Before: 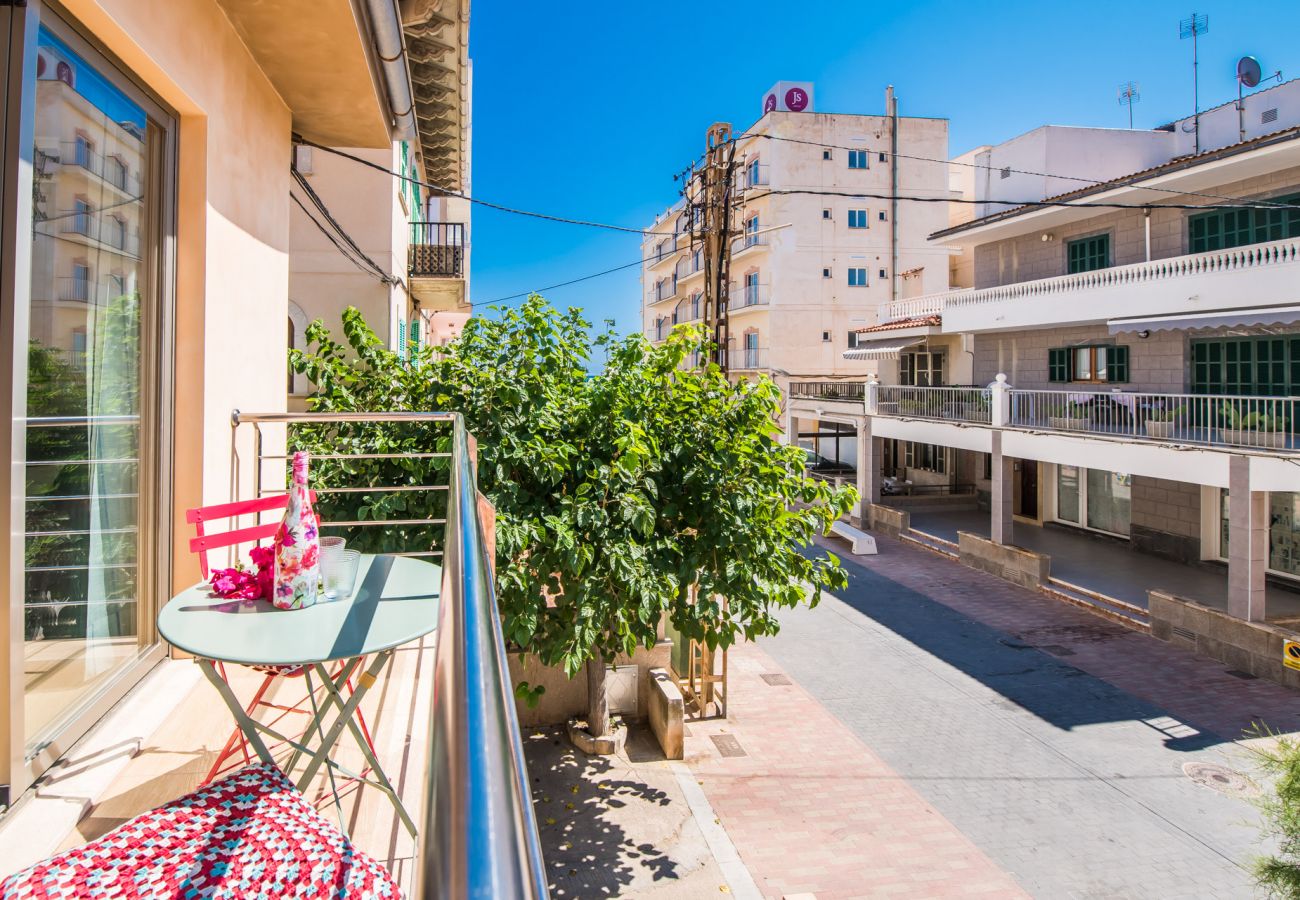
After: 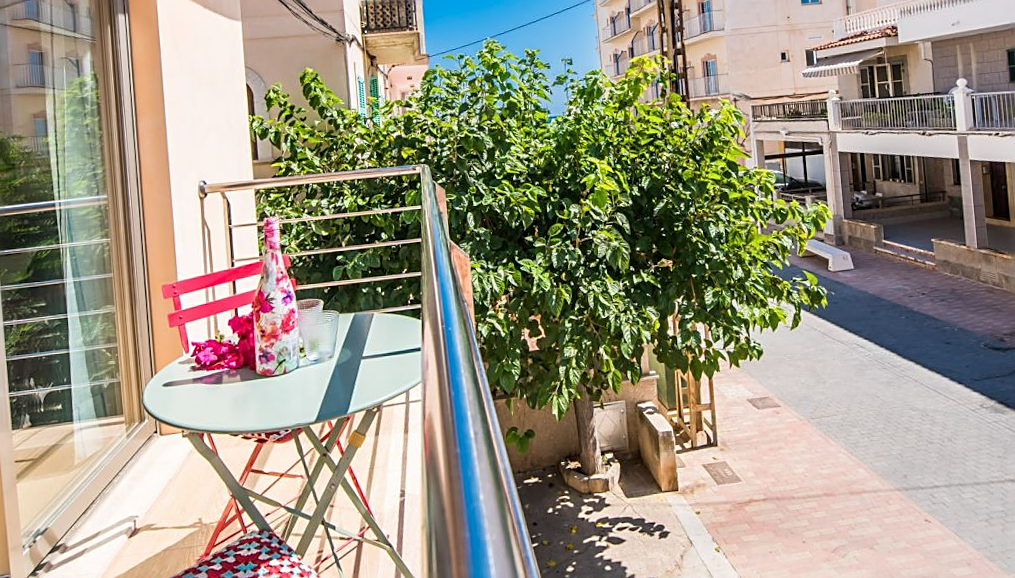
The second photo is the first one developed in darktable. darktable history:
rotate and perspective: rotation -5°, crop left 0.05, crop right 0.952, crop top 0.11, crop bottom 0.89
crop: top 26.531%, right 17.959%
sharpen: on, module defaults
